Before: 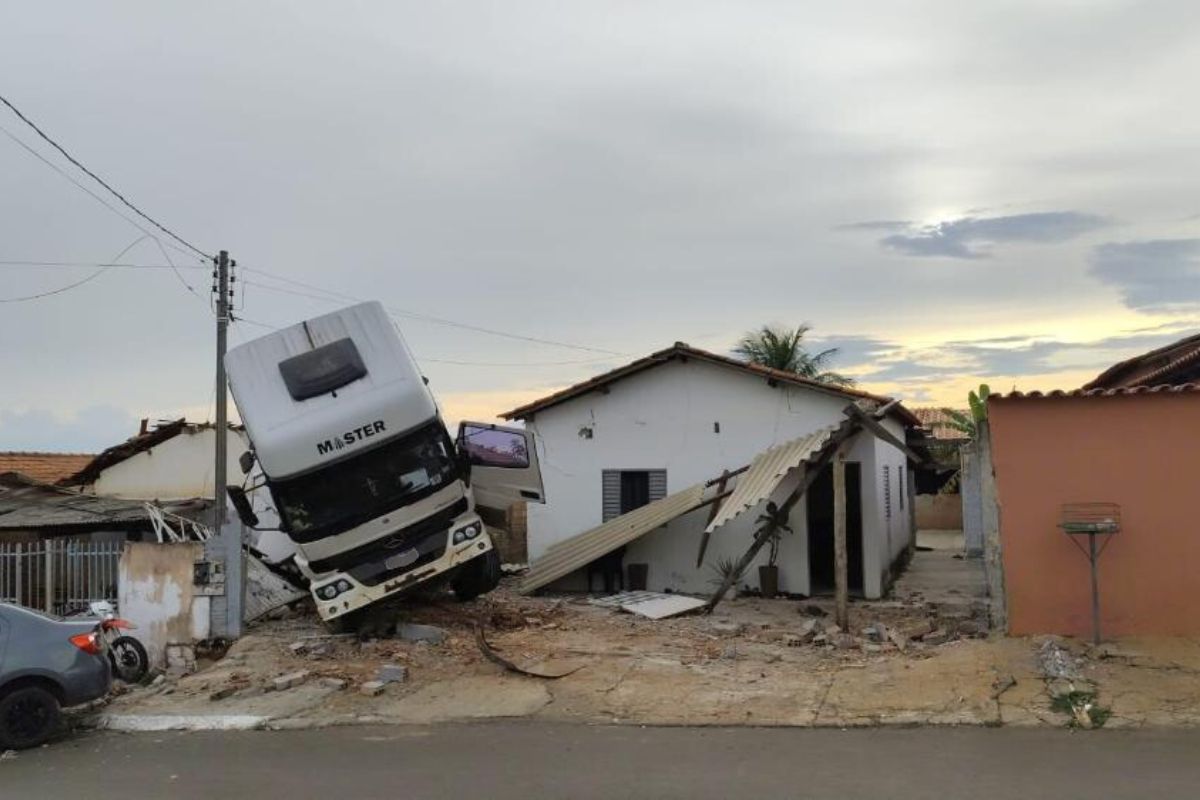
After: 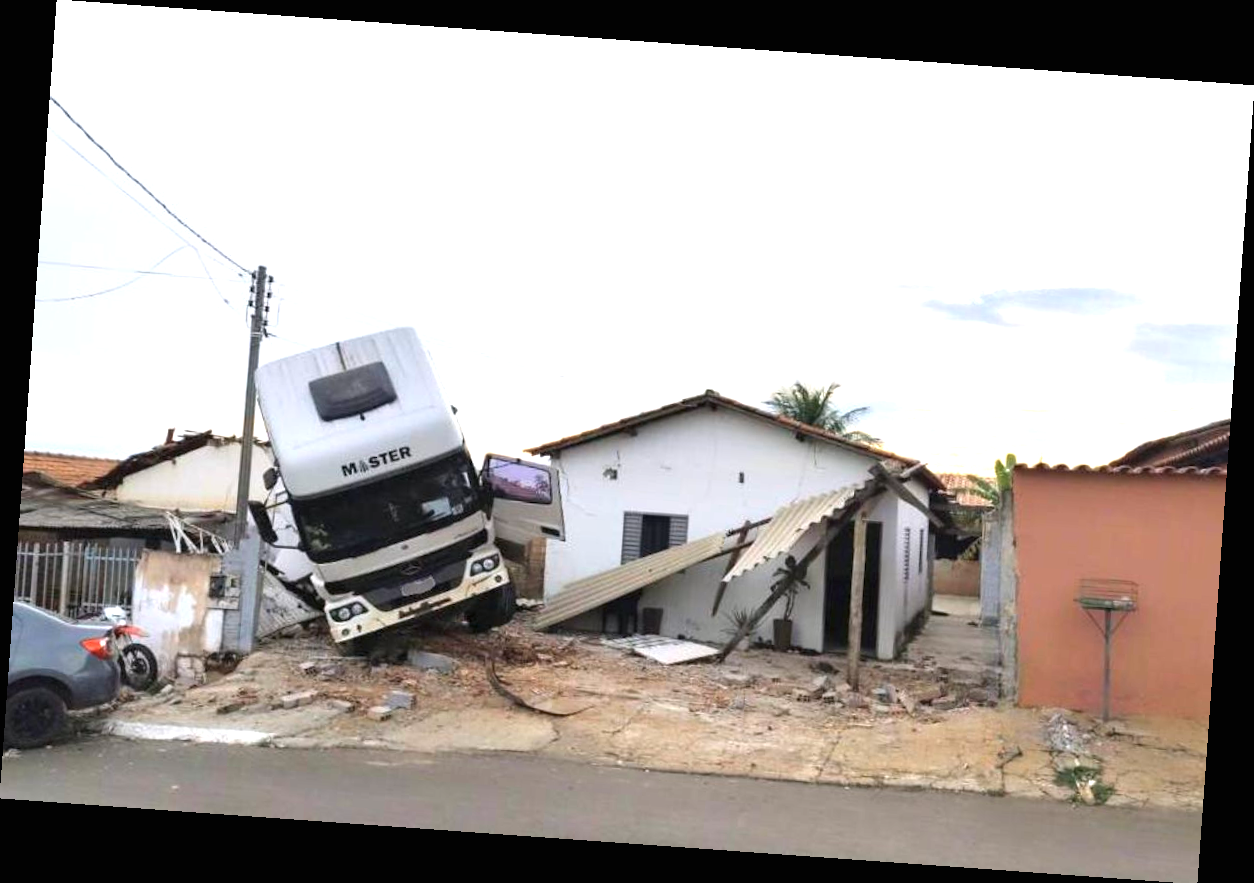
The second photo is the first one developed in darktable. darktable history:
exposure: black level correction 0, exposure 1.2 EV, compensate exposure bias true, compensate highlight preservation false
white balance: red 1.045, blue 0.932
color calibration: illuminant as shot in camera, x 0.366, y 0.378, temperature 4425.7 K, saturation algorithm version 1 (2020)
rotate and perspective: rotation 4.1°, automatic cropping off
